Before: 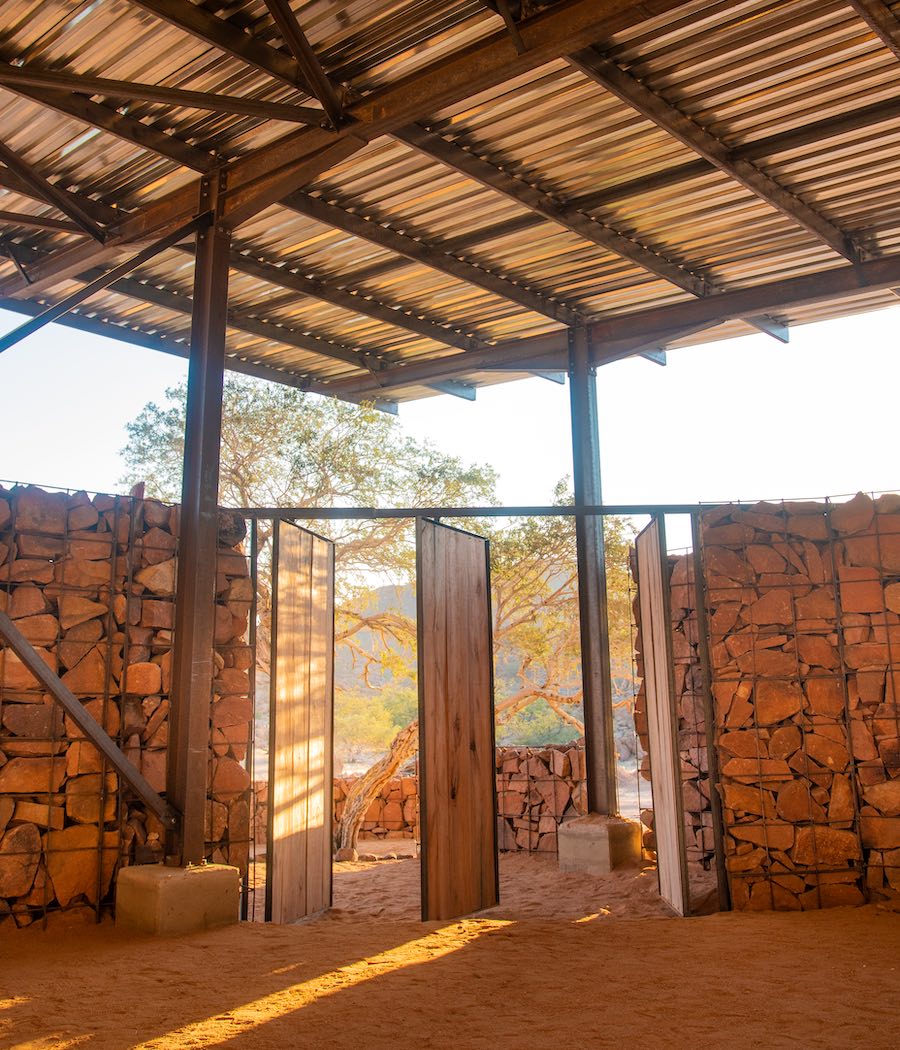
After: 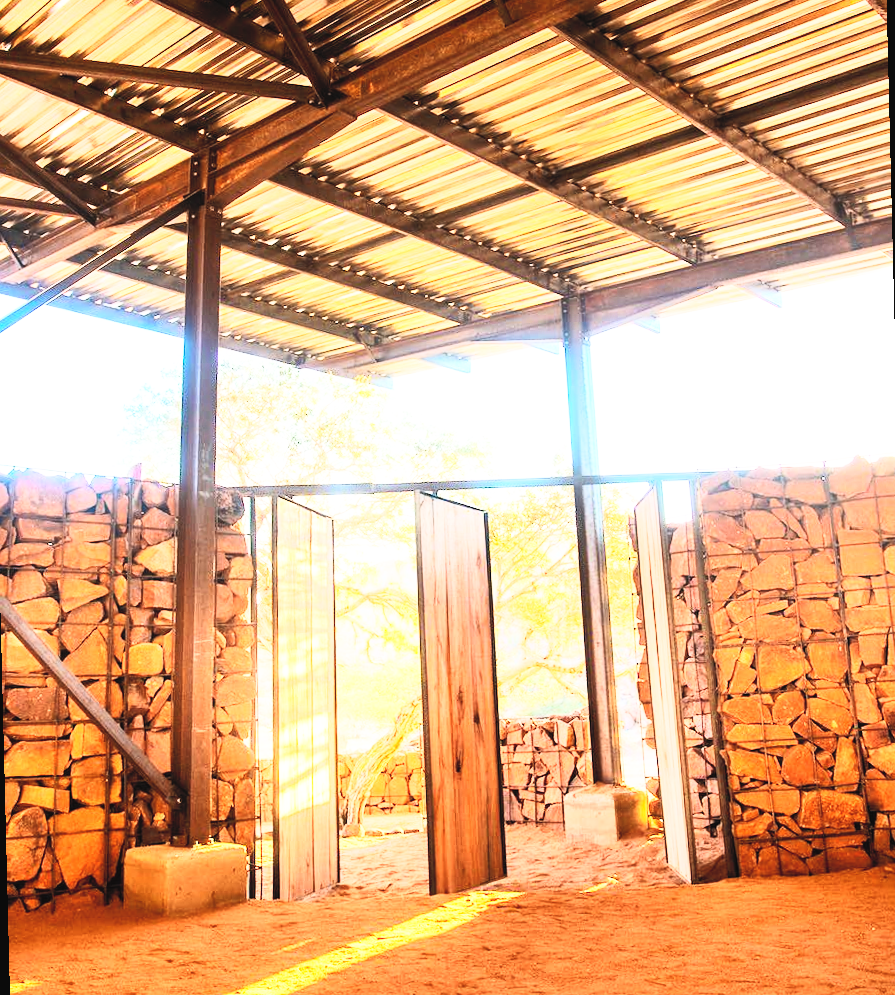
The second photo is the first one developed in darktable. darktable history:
base curve: curves: ch0 [(0, 0) (0.007, 0.004) (0.027, 0.03) (0.046, 0.07) (0.207, 0.54) (0.442, 0.872) (0.673, 0.972) (1, 1)], preserve colors none
contrast brightness saturation: contrast 0.39, brightness 0.53
rotate and perspective: rotation -1.42°, crop left 0.016, crop right 0.984, crop top 0.035, crop bottom 0.965
